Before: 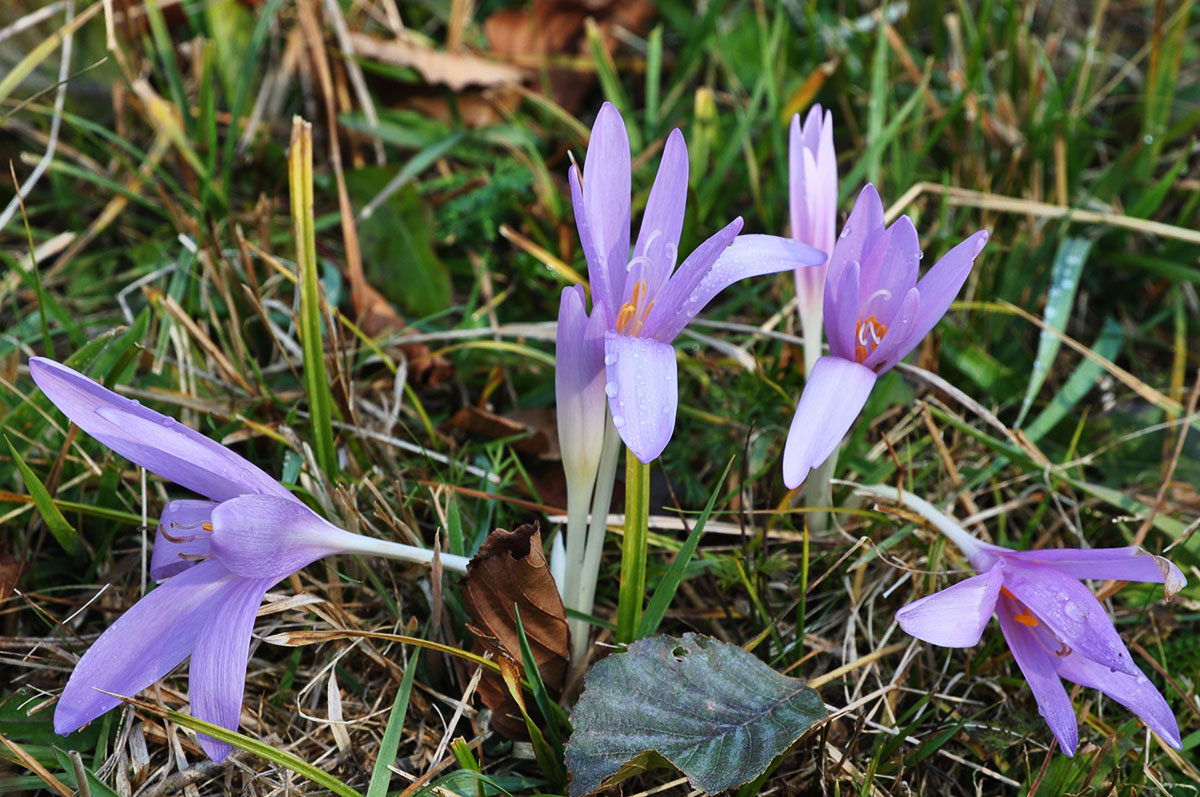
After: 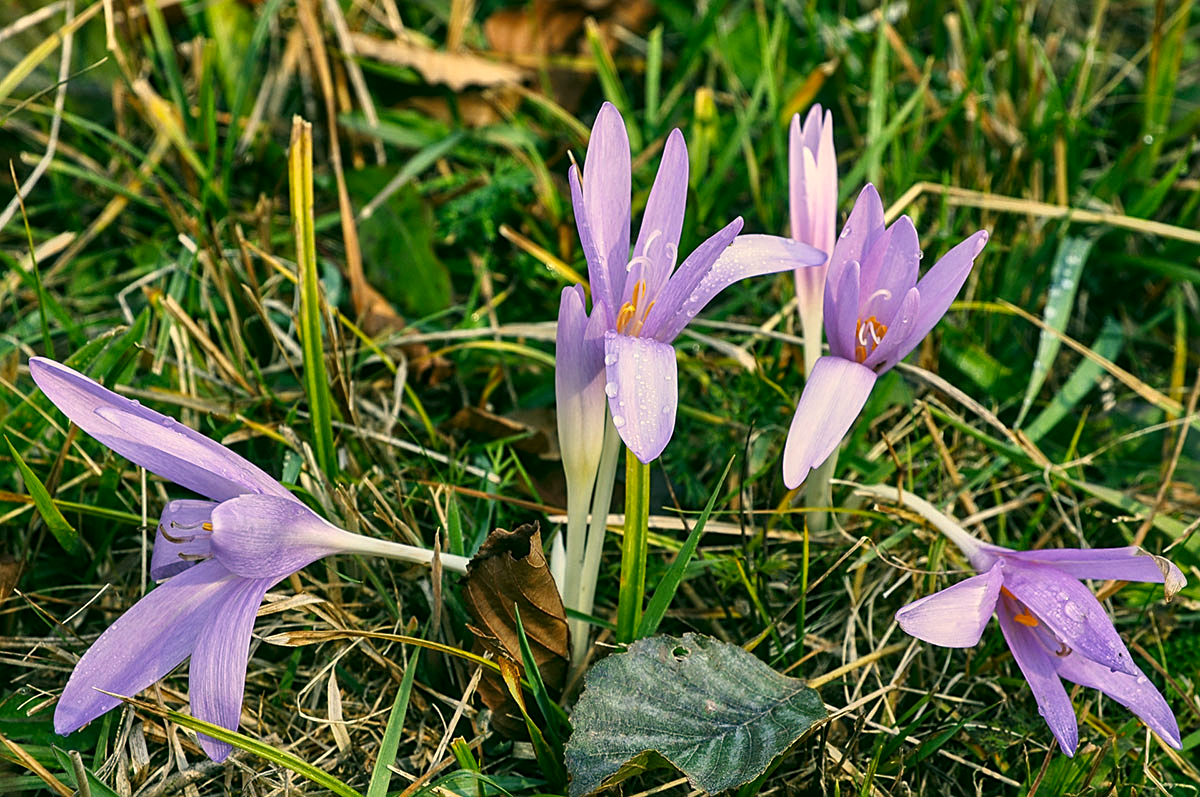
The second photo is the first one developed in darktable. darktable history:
local contrast: on, module defaults
exposure: exposure 0.128 EV, compensate exposure bias true, compensate highlight preservation false
sharpen: on, module defaults
color correction: highlights a* 4.96, highlights b* 24.87, shadows a* -16.18, shadows b* 3.81
